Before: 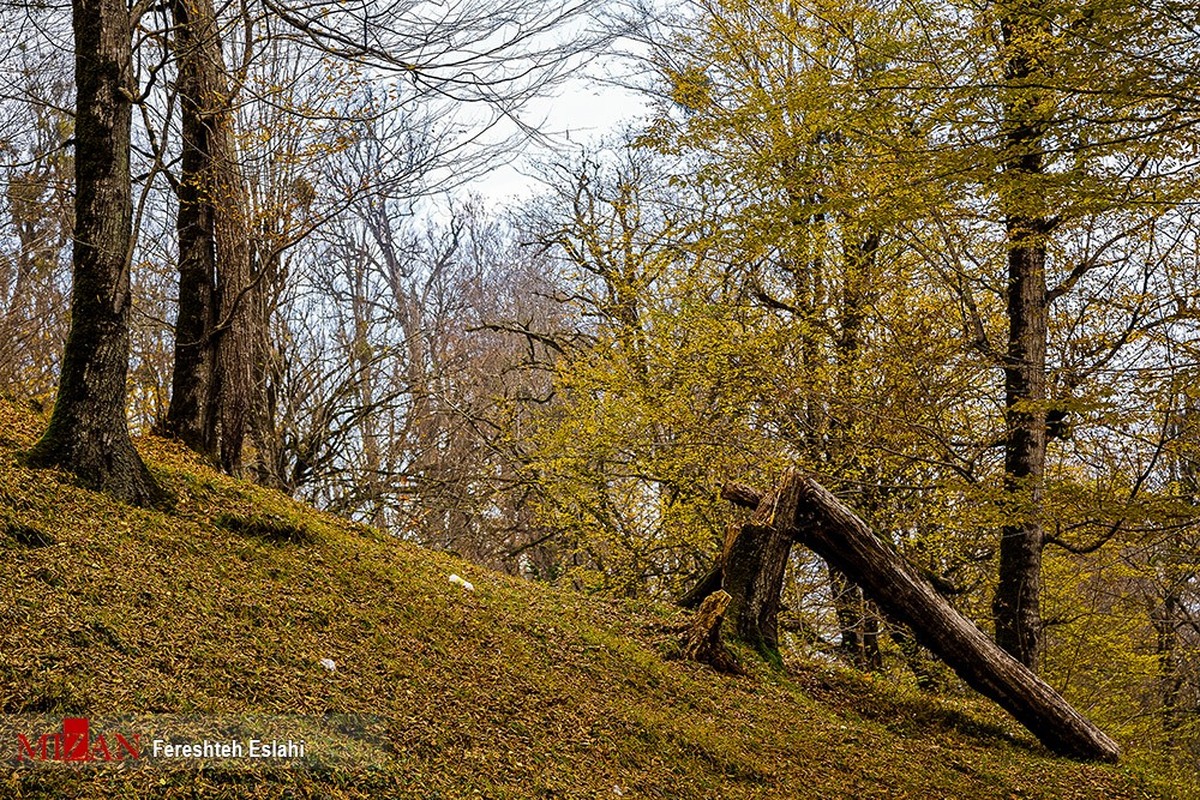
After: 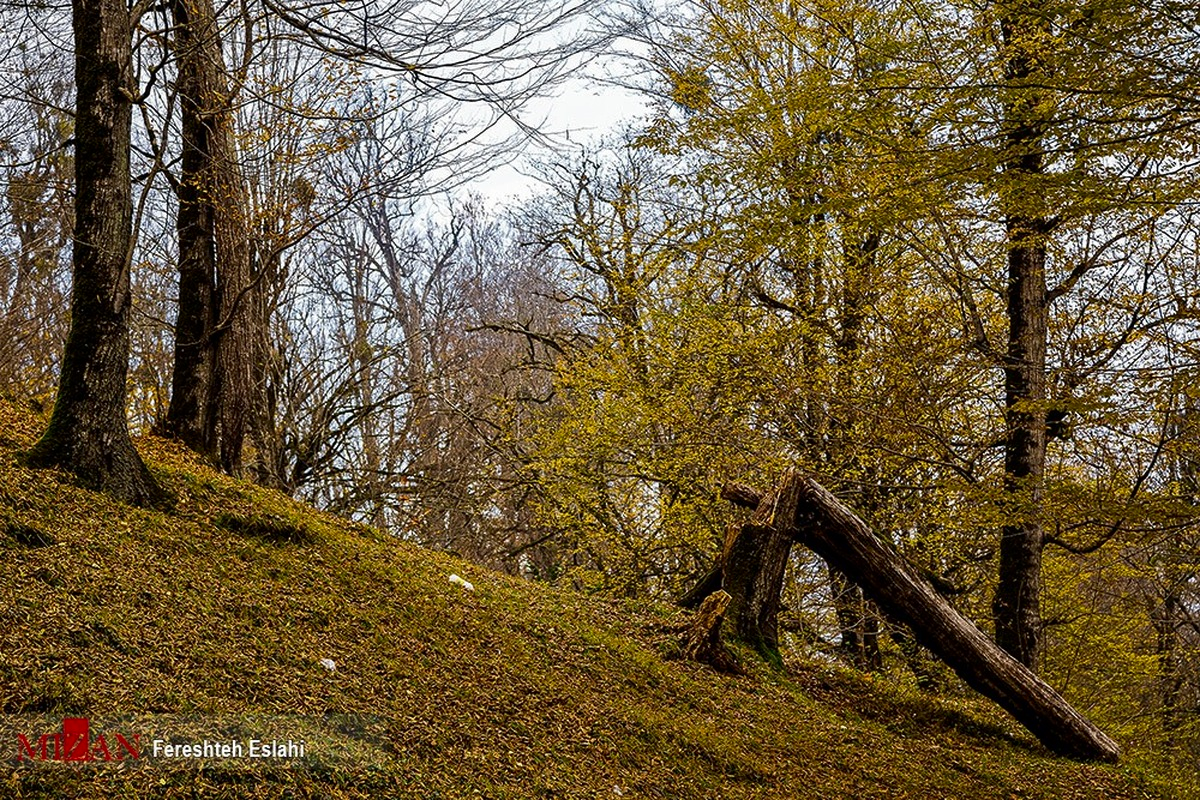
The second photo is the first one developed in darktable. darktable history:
contrast brightness saturation: brightness -0.089
